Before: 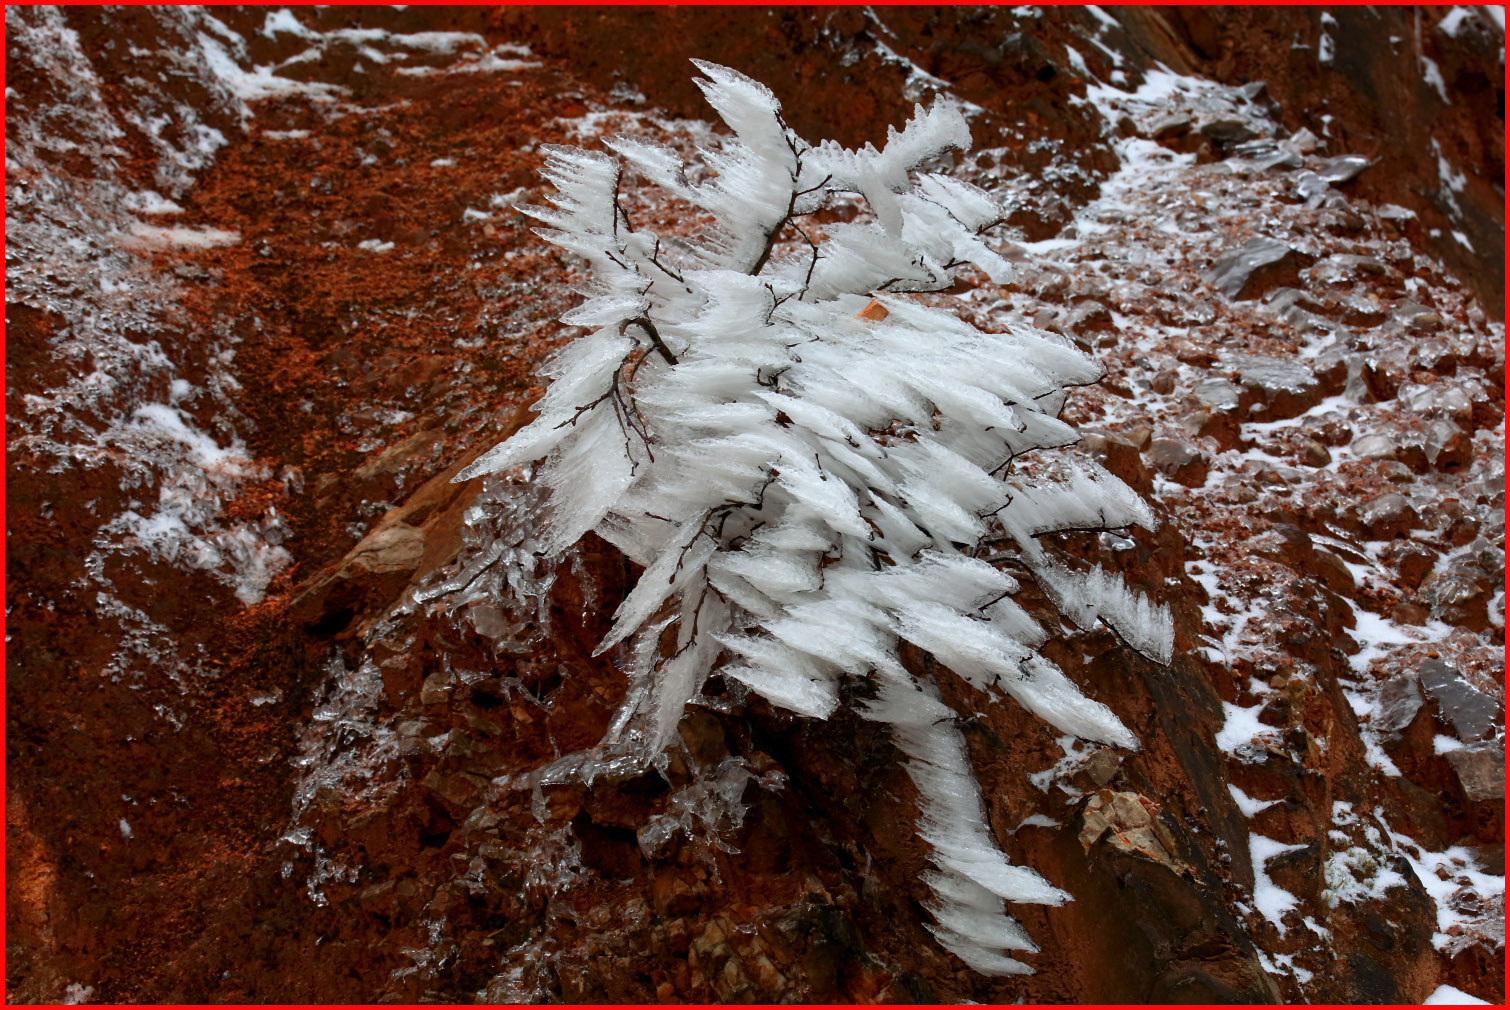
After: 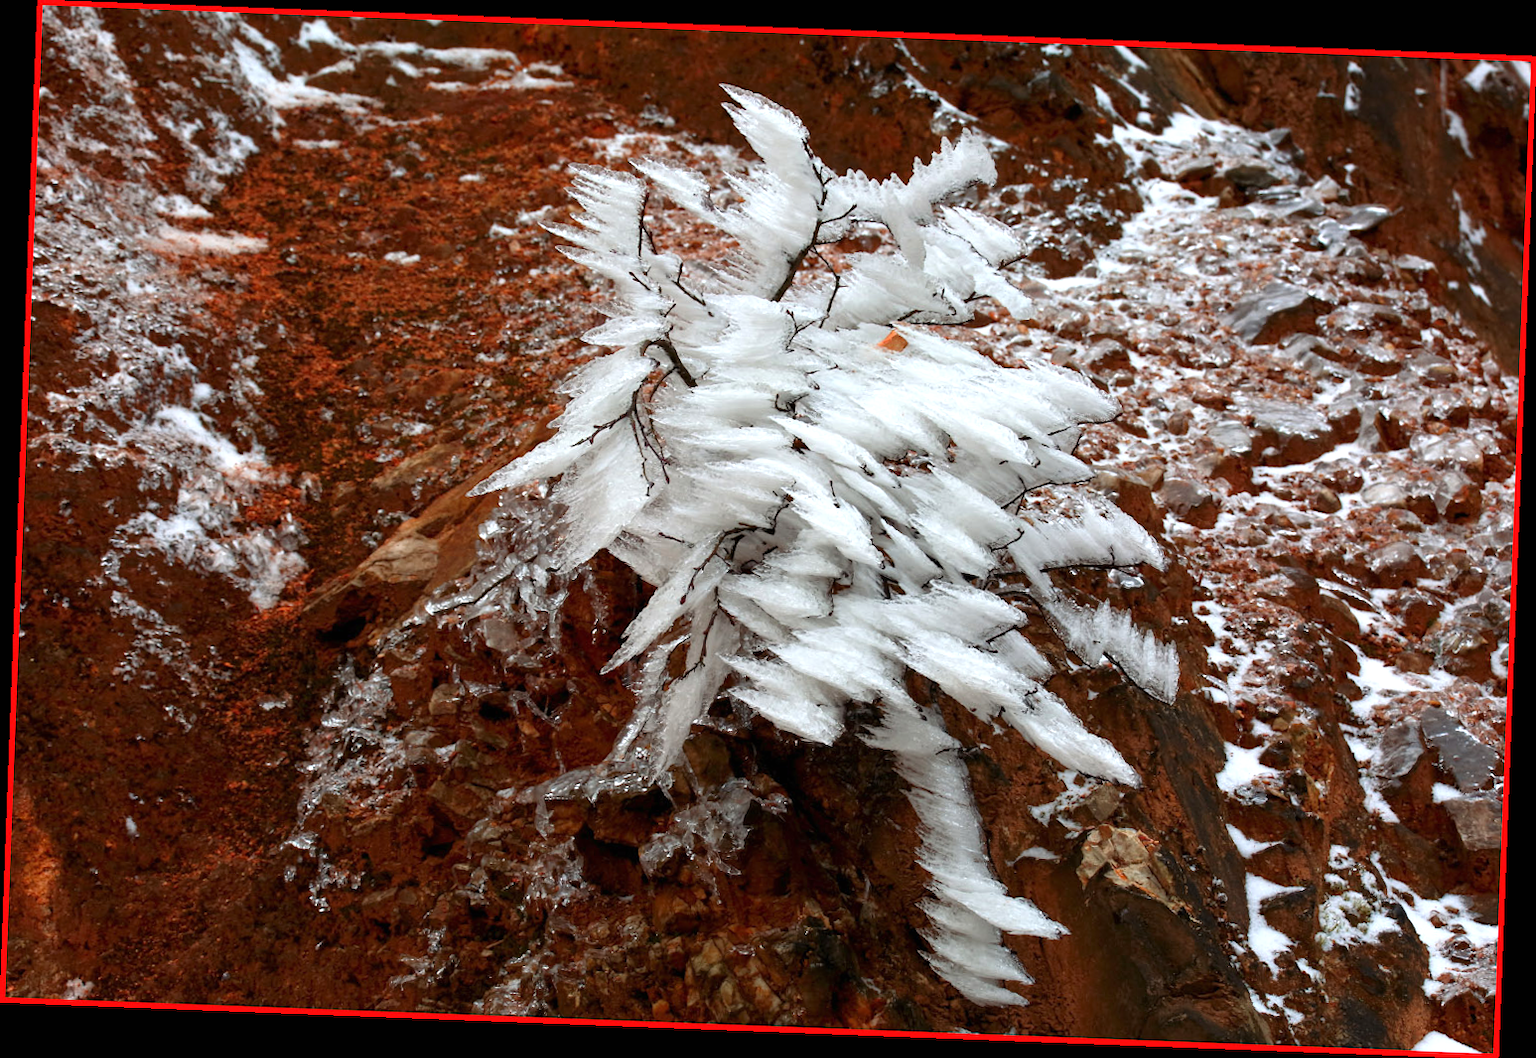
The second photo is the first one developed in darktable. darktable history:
exposure: black level correction 0, exposure 0.5 EV, compensate exposure bias true, compensate highlight preservation false
rotate and perspective: rotation 2.17°, automatic cropping off
